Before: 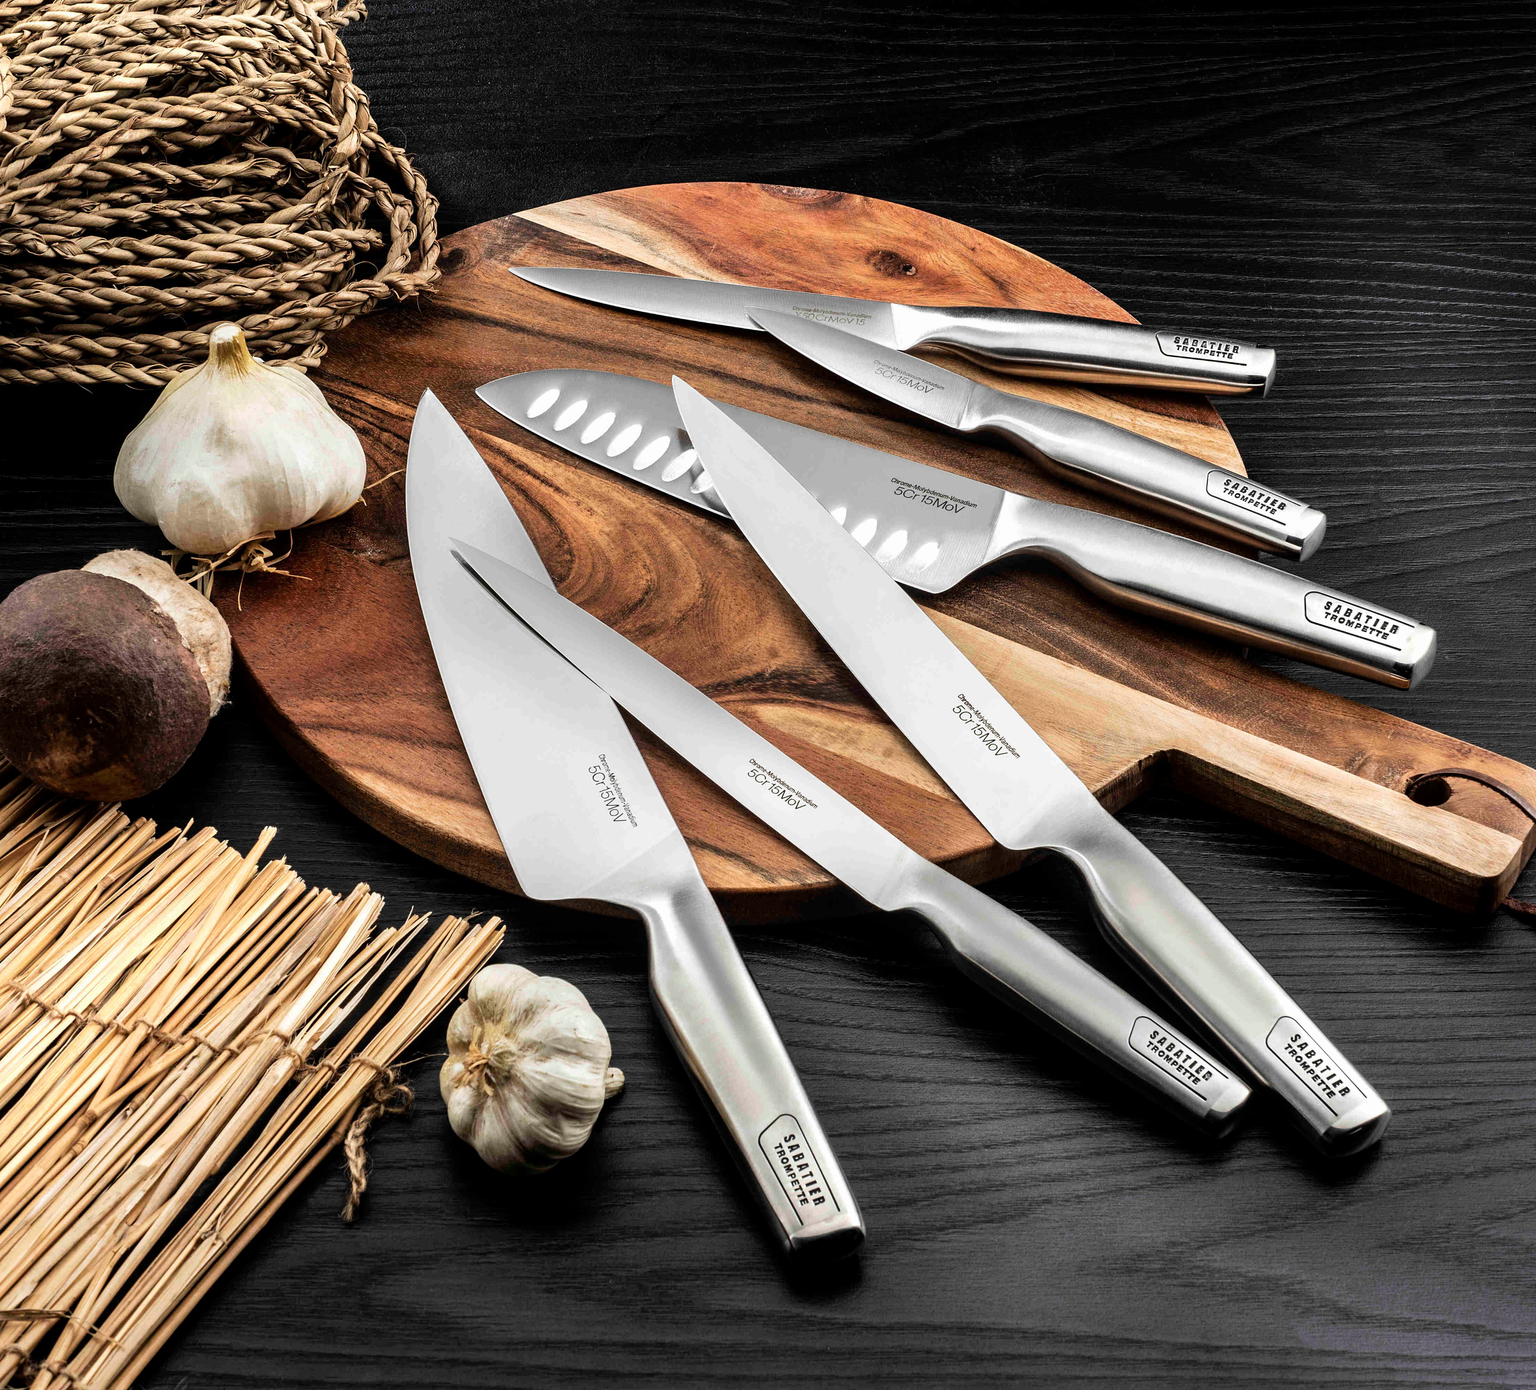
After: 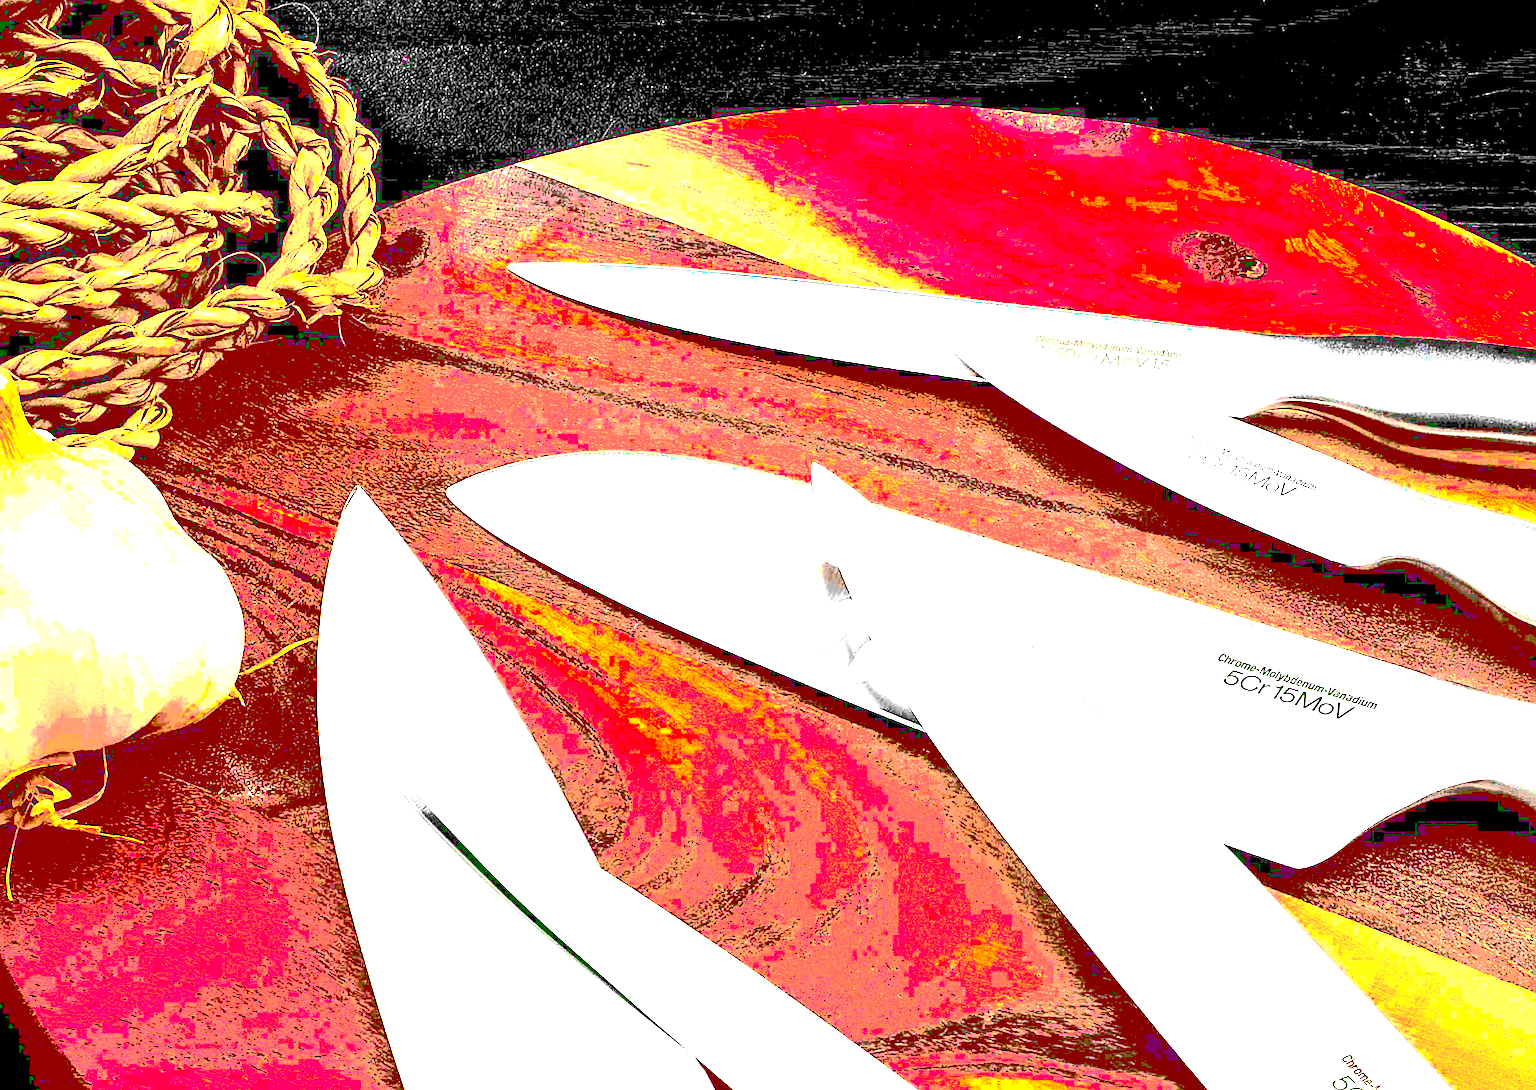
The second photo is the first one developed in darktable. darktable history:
contrast brightness saturation: contrast 0.77, brightness -1, saturation 1
shadows and highlights: shadows 4.1, highlights -17.6, soften with gaussian
tone curve: curves: ch0 [(0, 0) (0.003, 0.449) (0.011, 0.449) (0.025, 0.449) (0.044, 0.45) (0.069, 0.453) (0.1, 0.453) (0.136, 0.455) (0.177, 0.458) (0.224, 0.462) (0.277, 0.47) (0.335, 0.491) (0.399, 0.522) (0.468, 0.561) (0.543, 0.619) (0.623, 0.69) (0.709, 0.756) (0.801, 0.802) (0.898, 0.825) (1, 1)], preserve colors none
crop: left 15.306%, top 9.065%, right 30.789%, bottom 48.638%
exposure: black level correction 0.001, exposure 2.607 EV, compensate exposure bias true, compensate highlight preservation false
sharpen: on, module defaults
